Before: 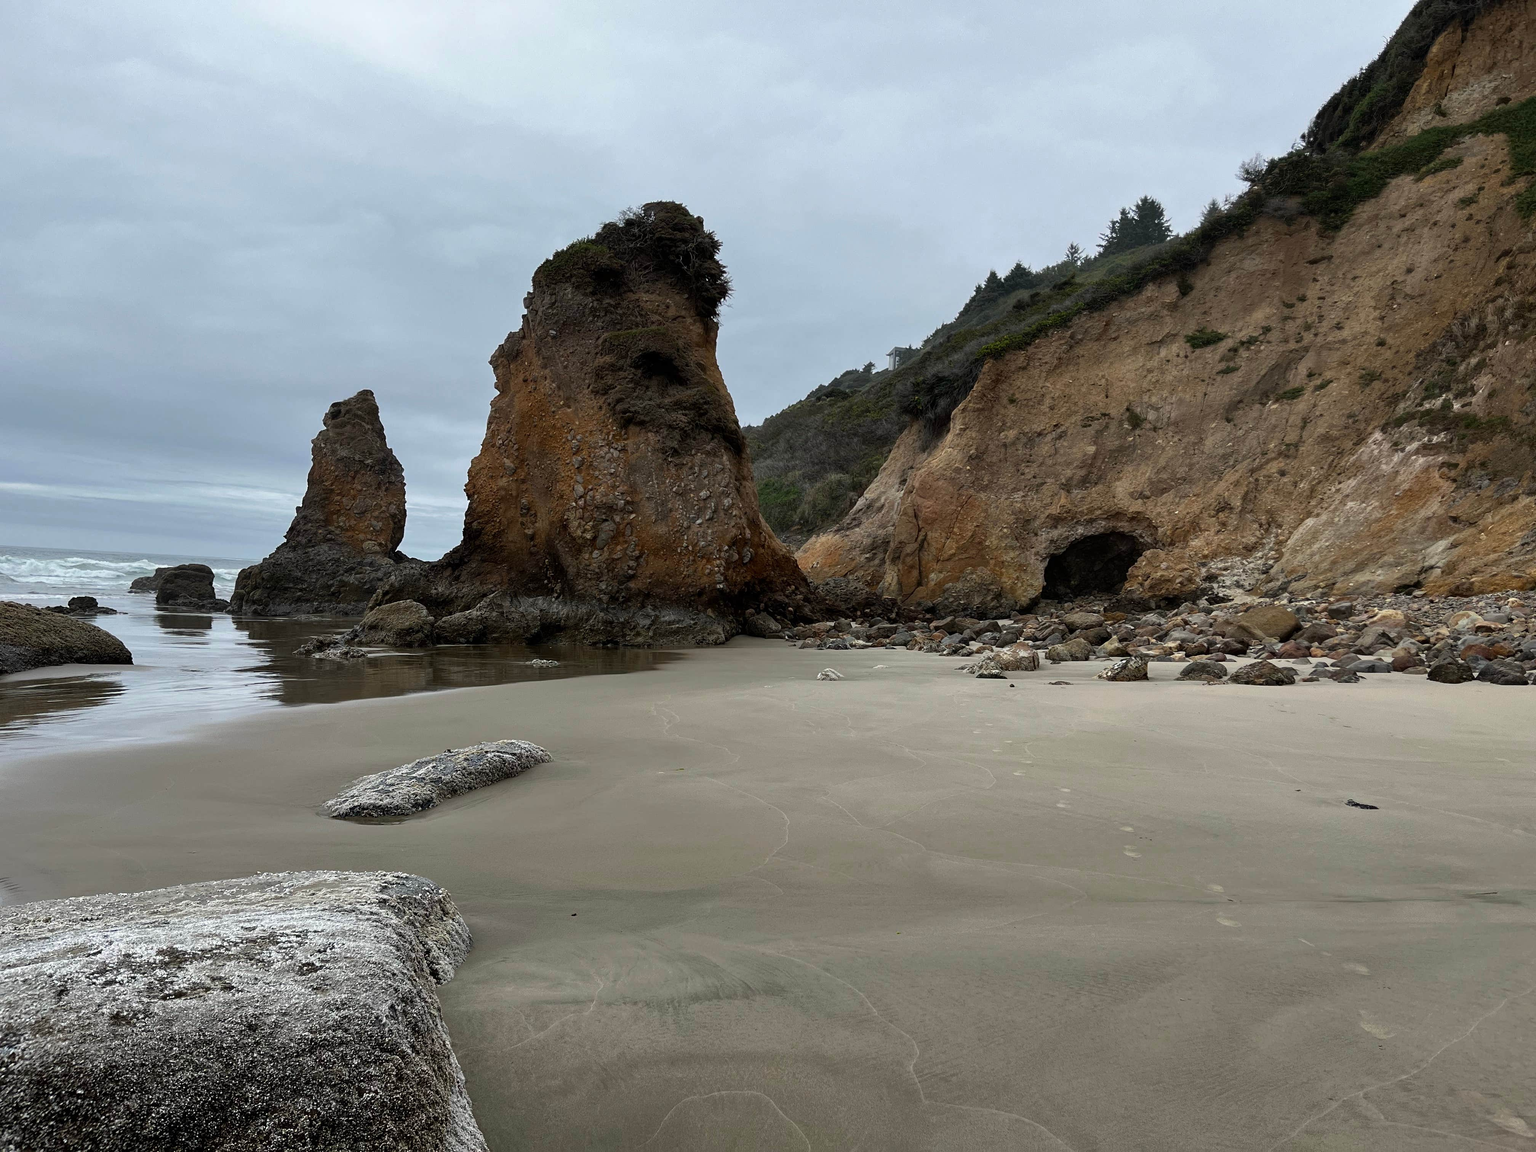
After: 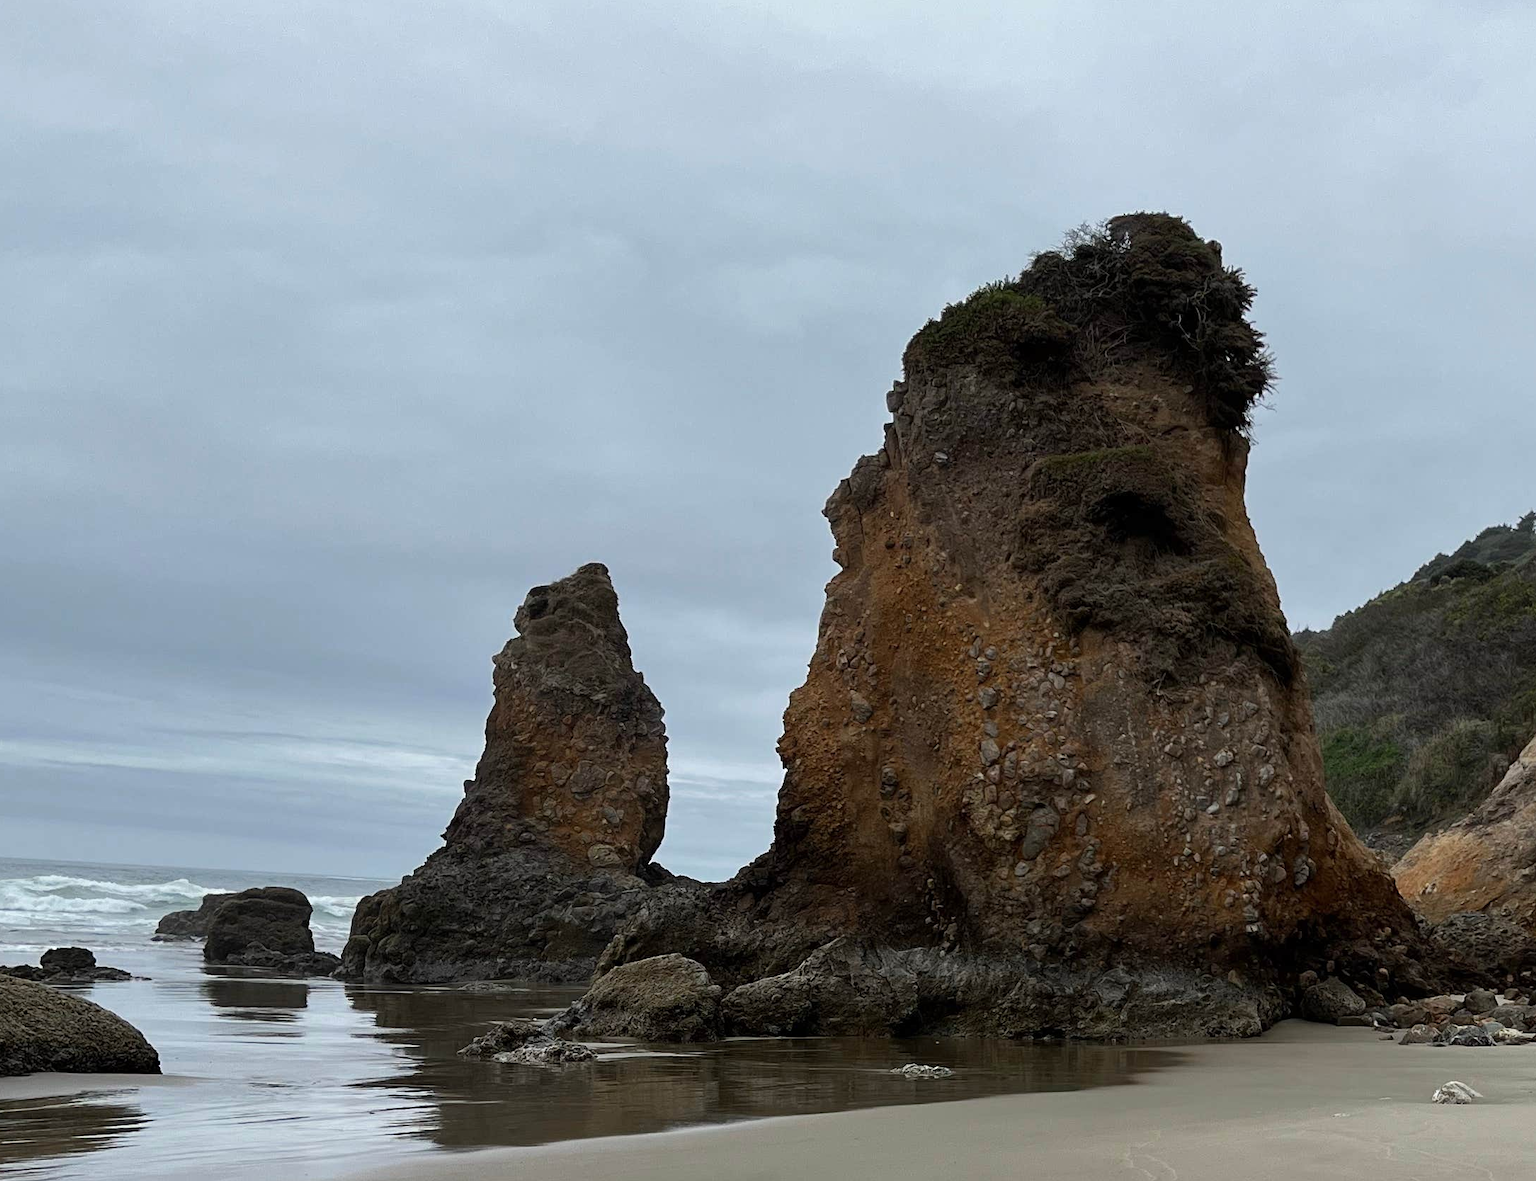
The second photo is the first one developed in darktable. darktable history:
crop and rotate: left 3.031%, top 7.602%, right 43.163%, bottom 37.231%
